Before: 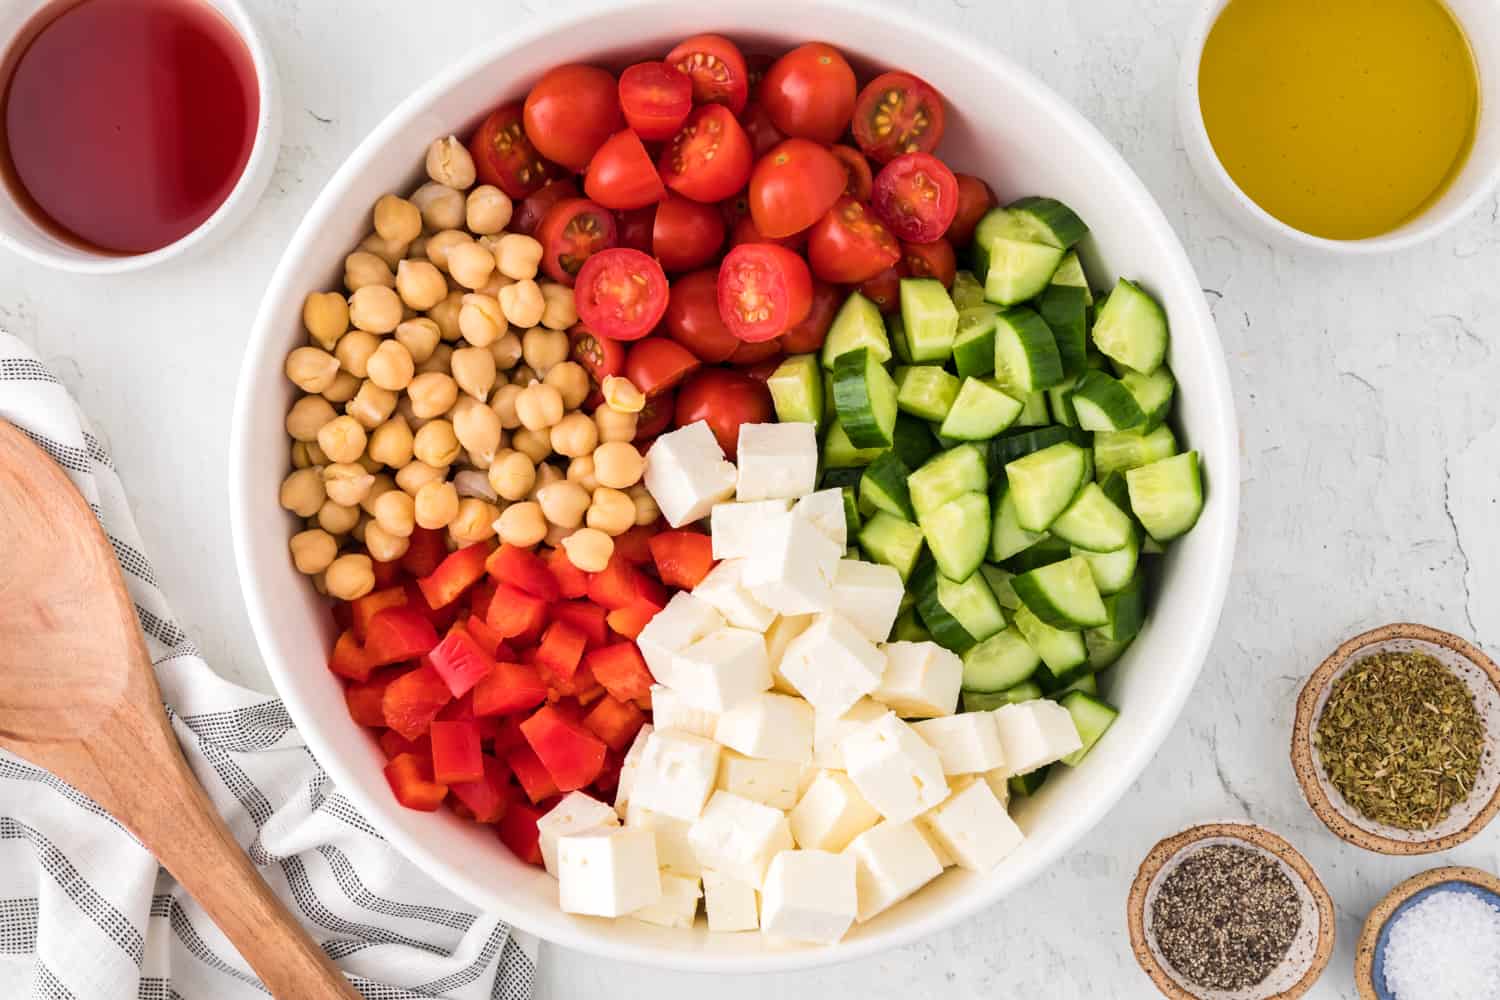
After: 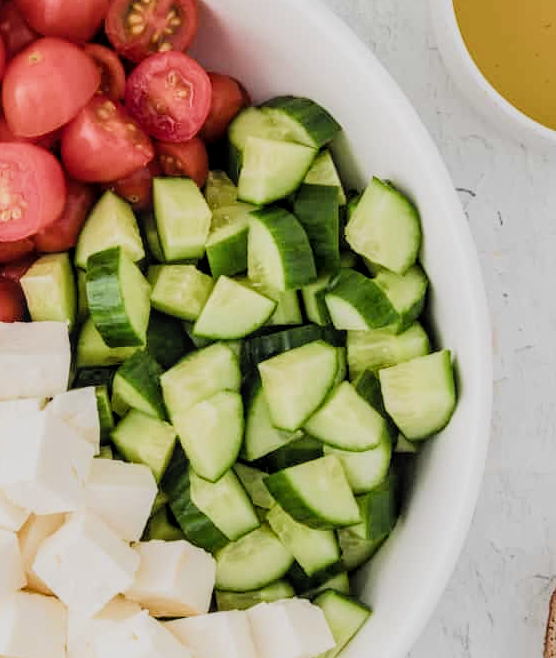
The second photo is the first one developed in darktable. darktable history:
crop and rotate: left 49.806%, top 10.126%, right 13.112%, bottom 24%
local contrast: on, module defaults
filmic rgb: black relative exposure -7.65 EV, white relative exposure 4.56 EV, hardness 3.61, color science v4 (2020)
exposure: exposure 0.203 EV, compensate highlight preservation false
contrast equalizer: octaves 7, y [[0.5 ×4, 0.467, 0.376], [0.5 ×6], [0.5 ×6], [0 ×6], [0 ×6]], mix -0.298
